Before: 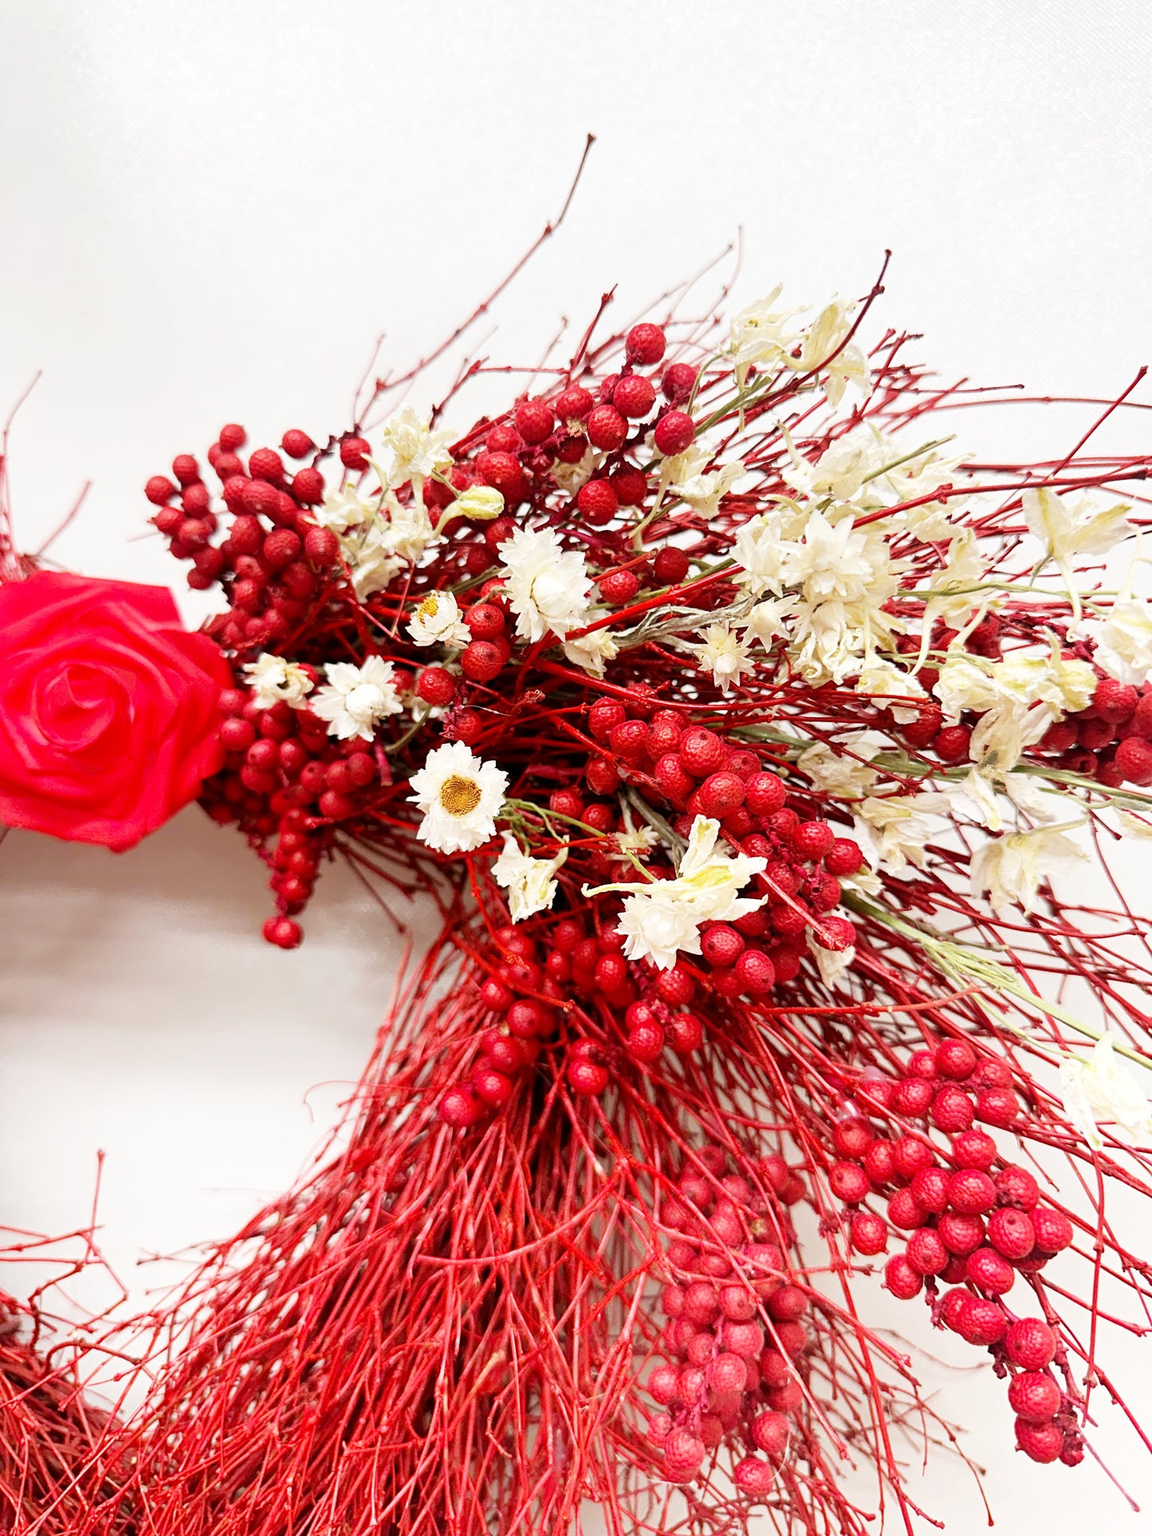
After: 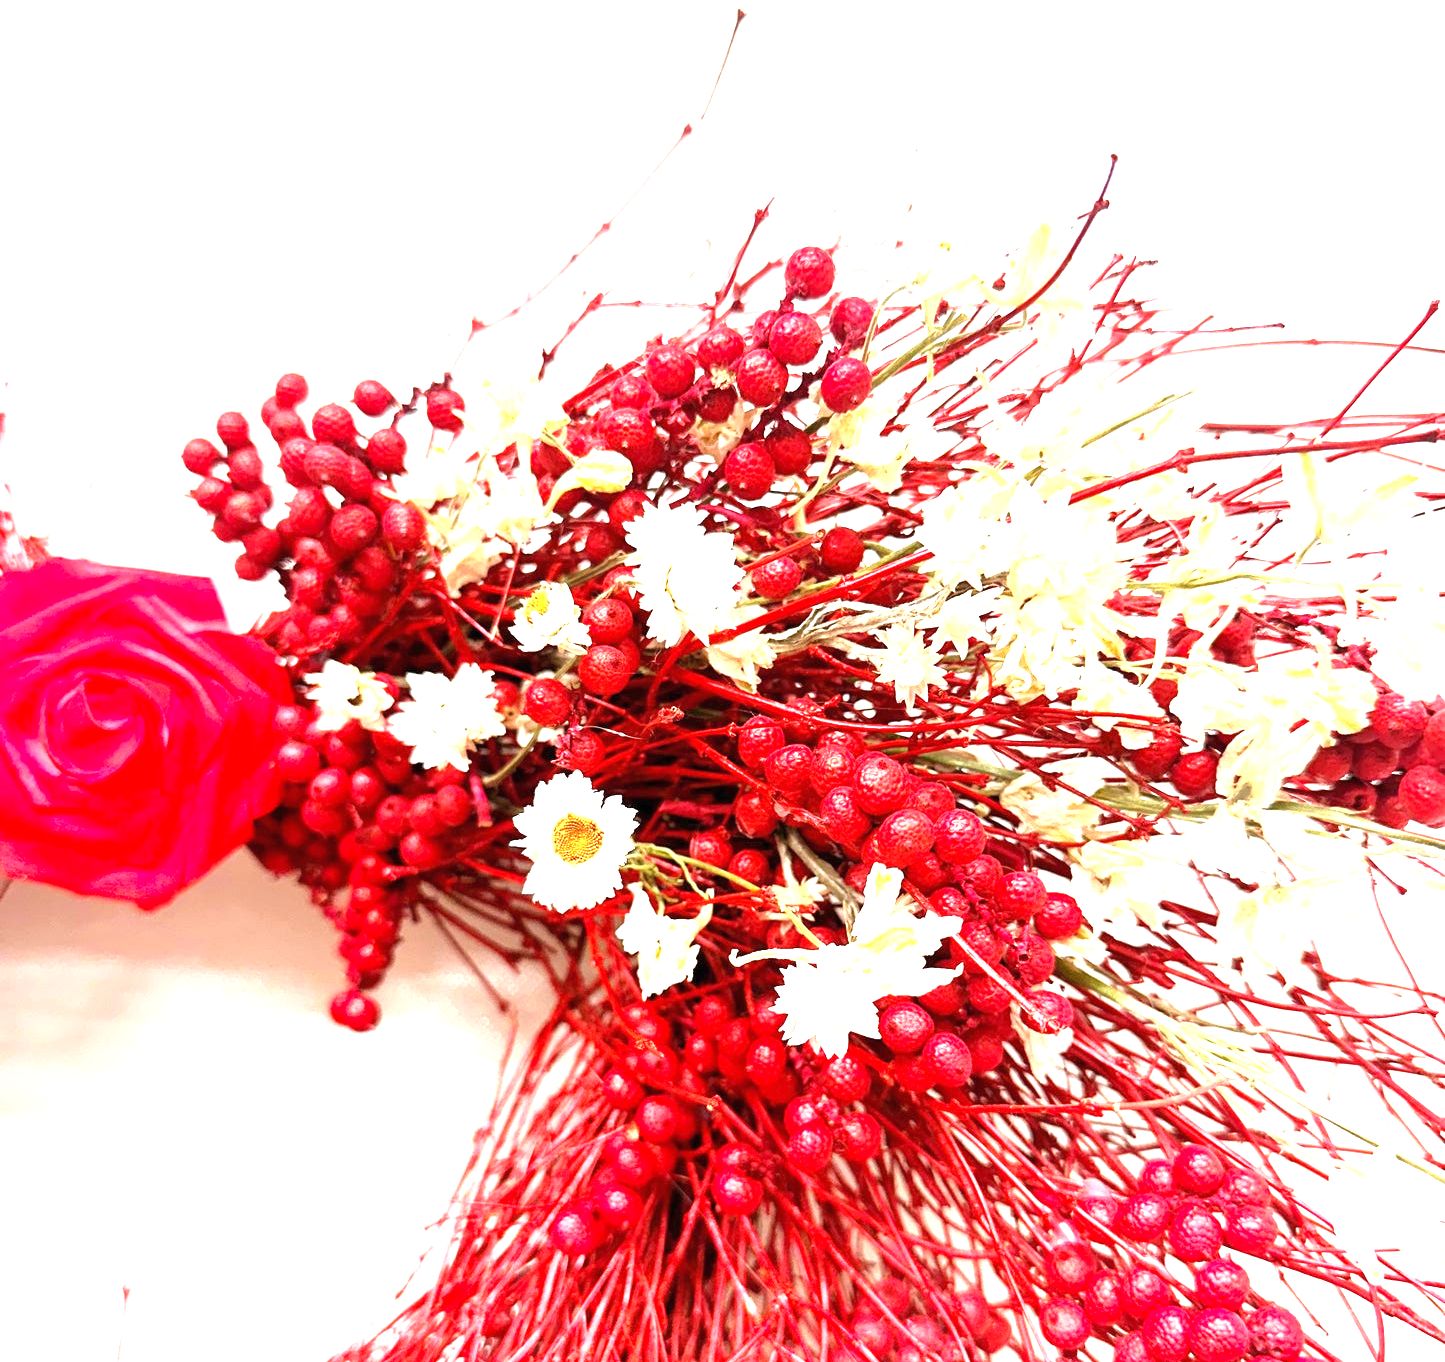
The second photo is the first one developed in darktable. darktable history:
shadows and highlights: shadows 25, highlights -25
crop and rotate: top 8.293%, bottom 20.996%
exposure: black level correction 0, exposure 1.388 EV, compensate exposure bias true, compensate highlight preservation false
